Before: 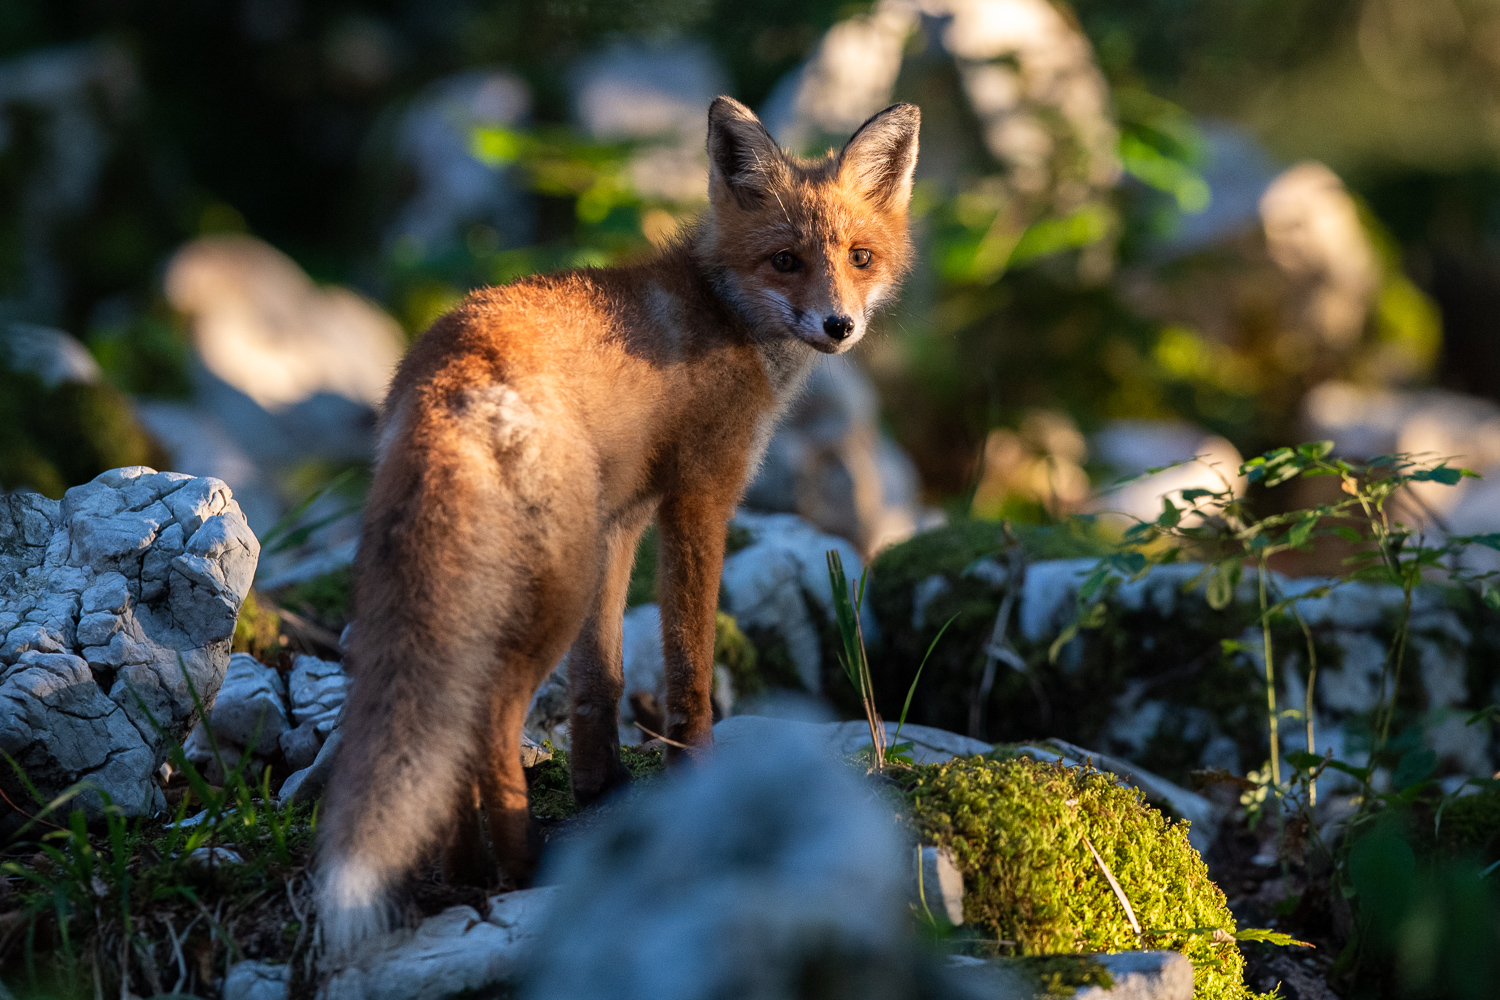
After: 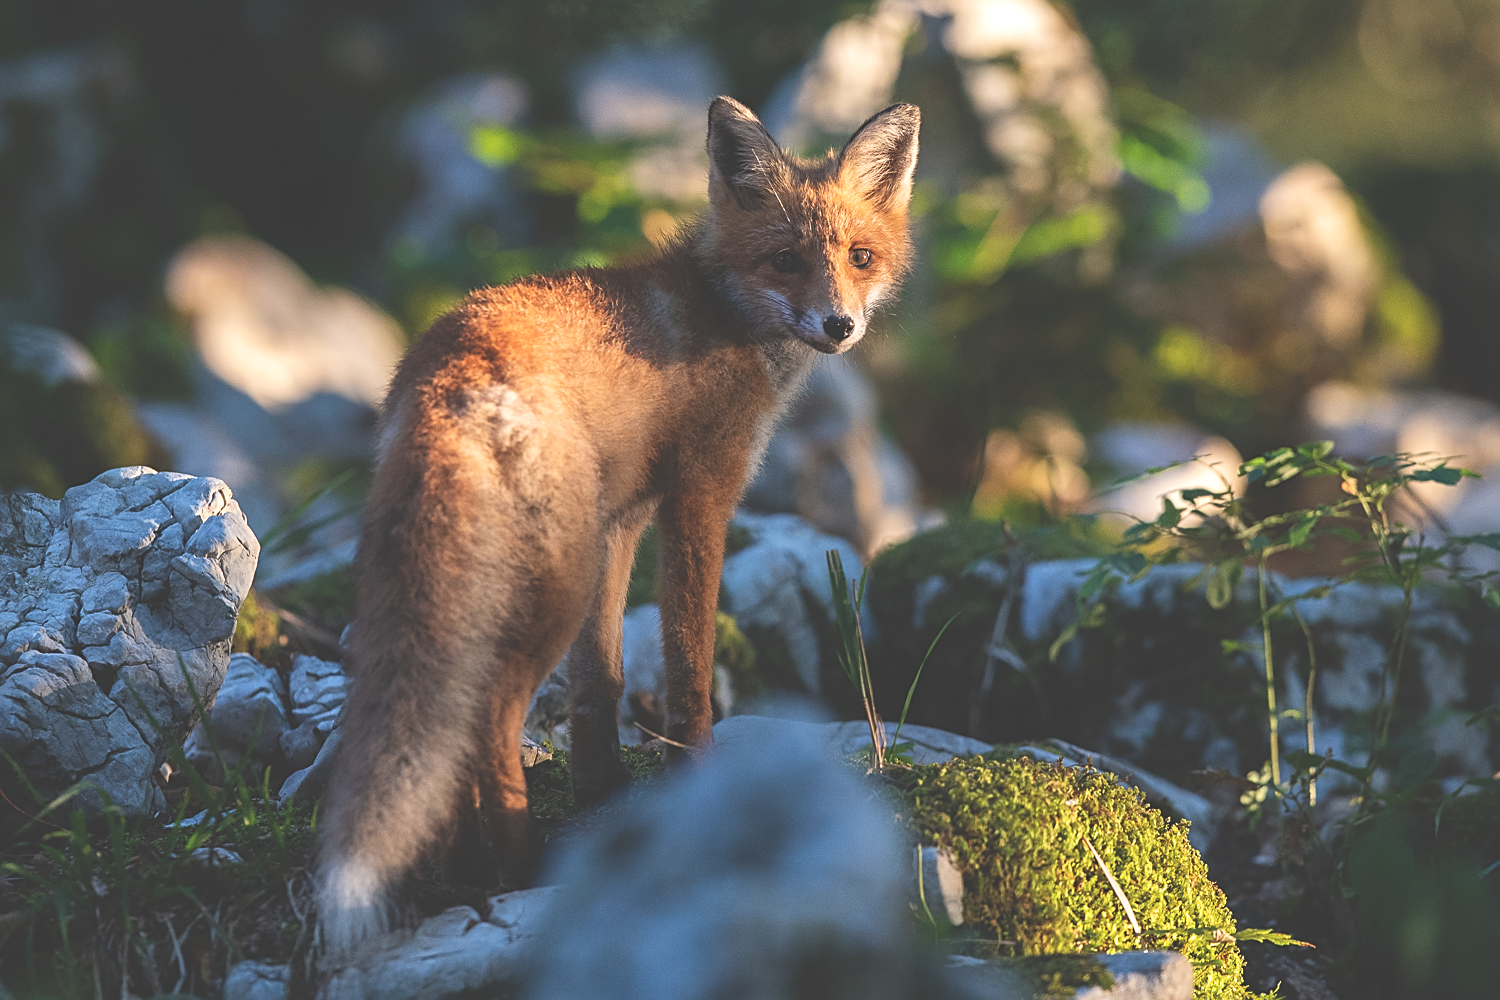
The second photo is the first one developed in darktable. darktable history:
sharpen: on, module defaults
exposure: black level correction -0.041, exposure 0.064 EV, compensate highlight preservation false
